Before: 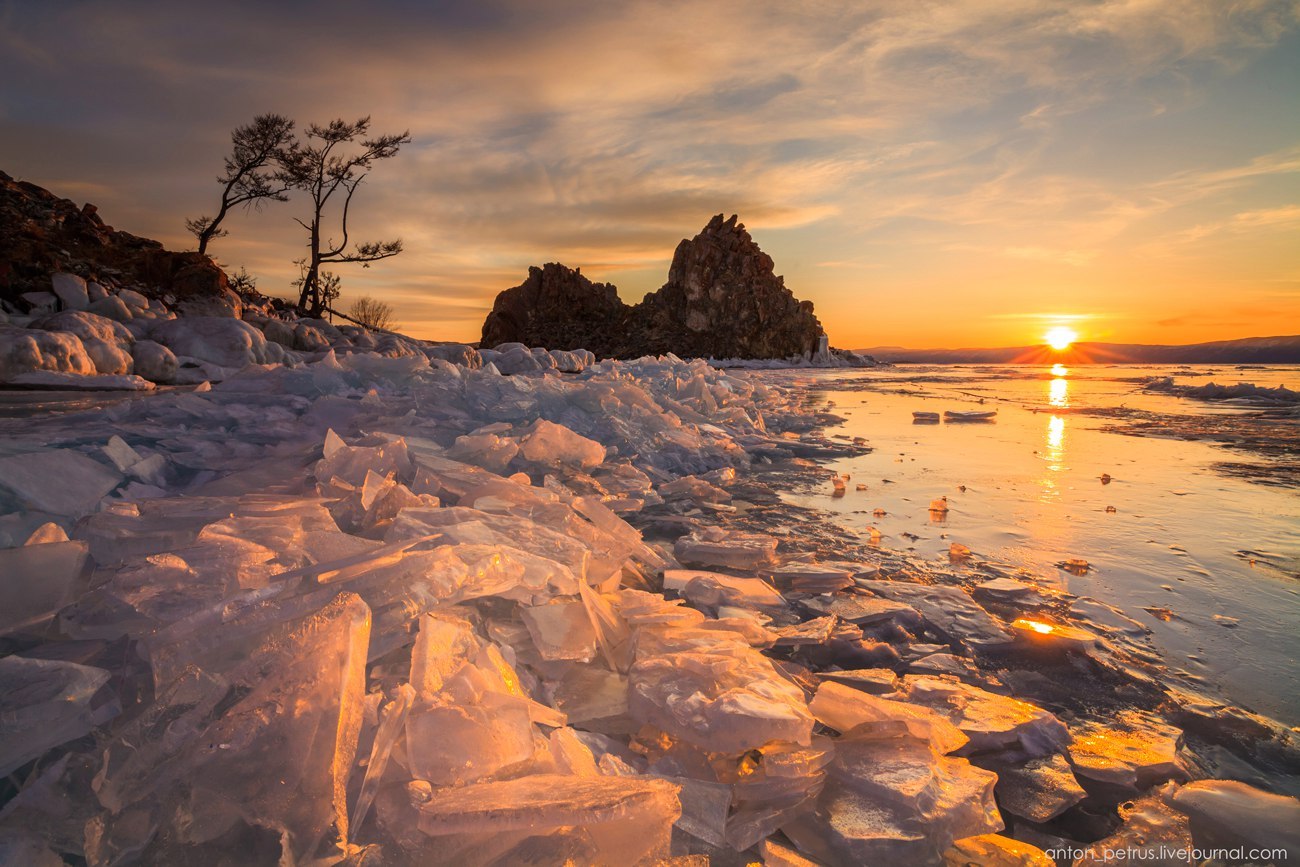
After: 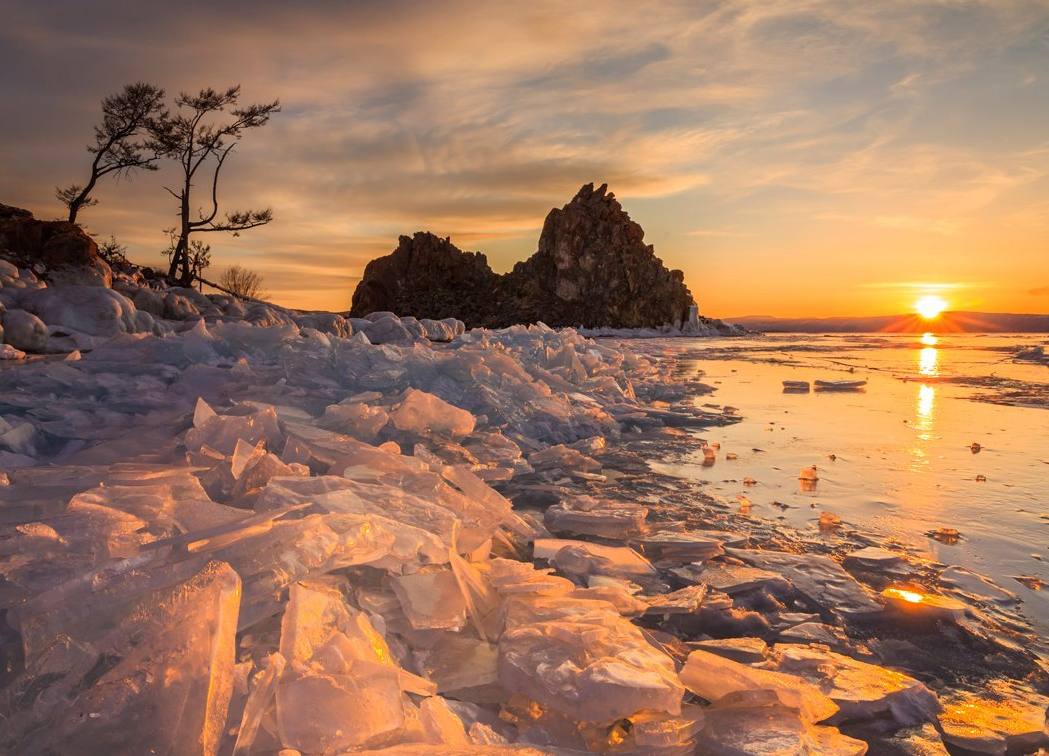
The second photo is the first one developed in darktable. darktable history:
crop: left 10.022%, top 3.653%, right 9.283%, bottom 9.115%
